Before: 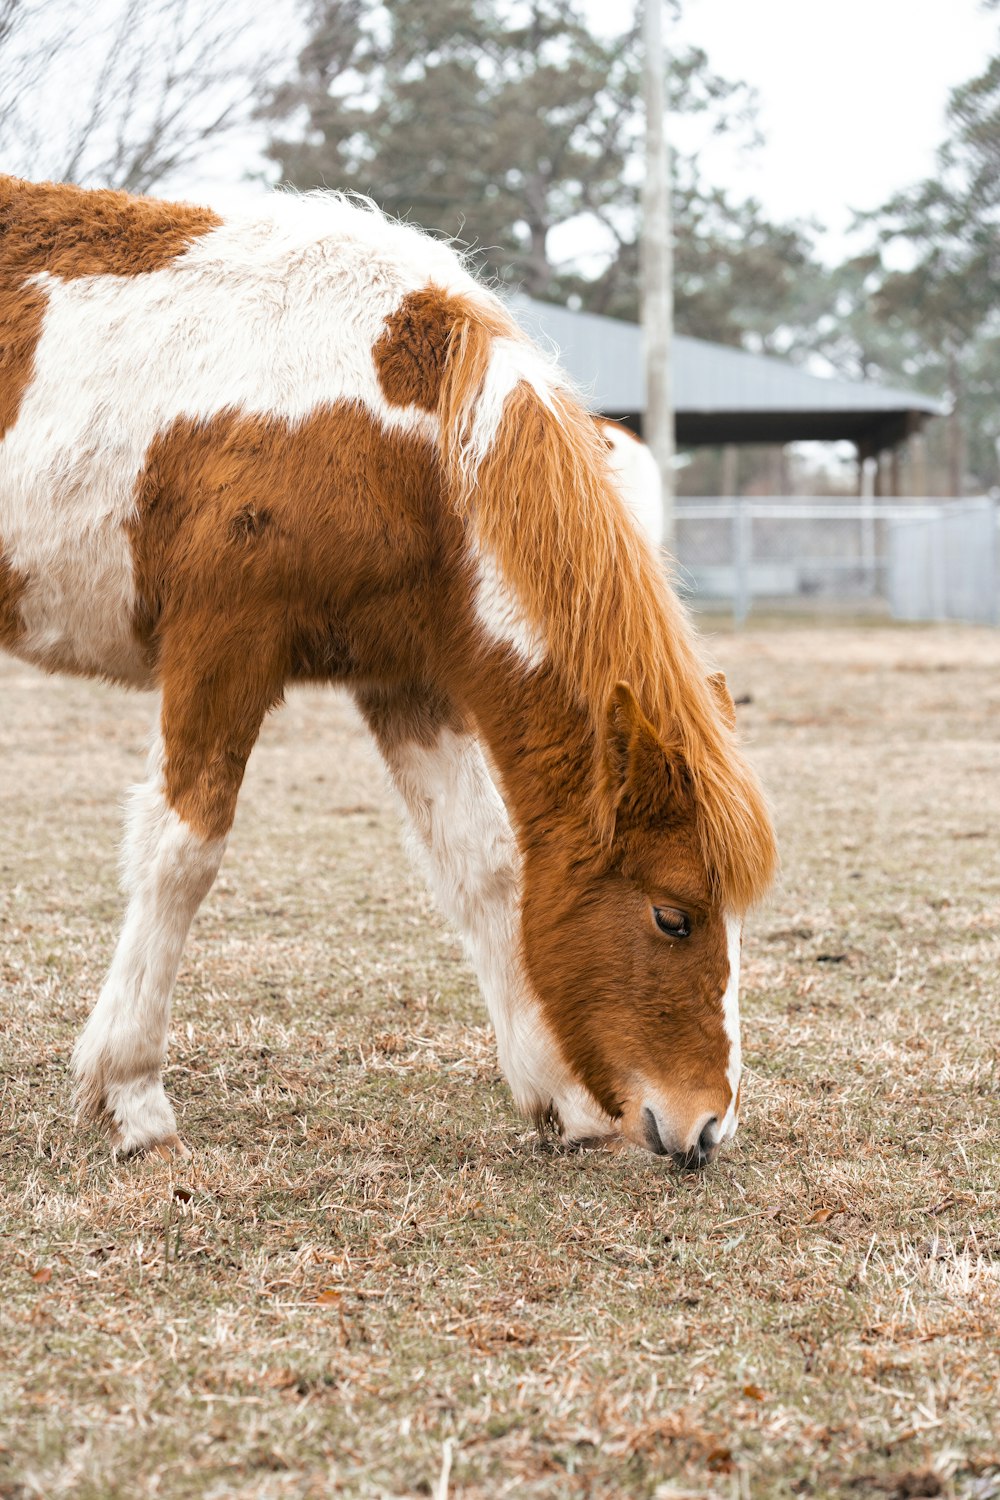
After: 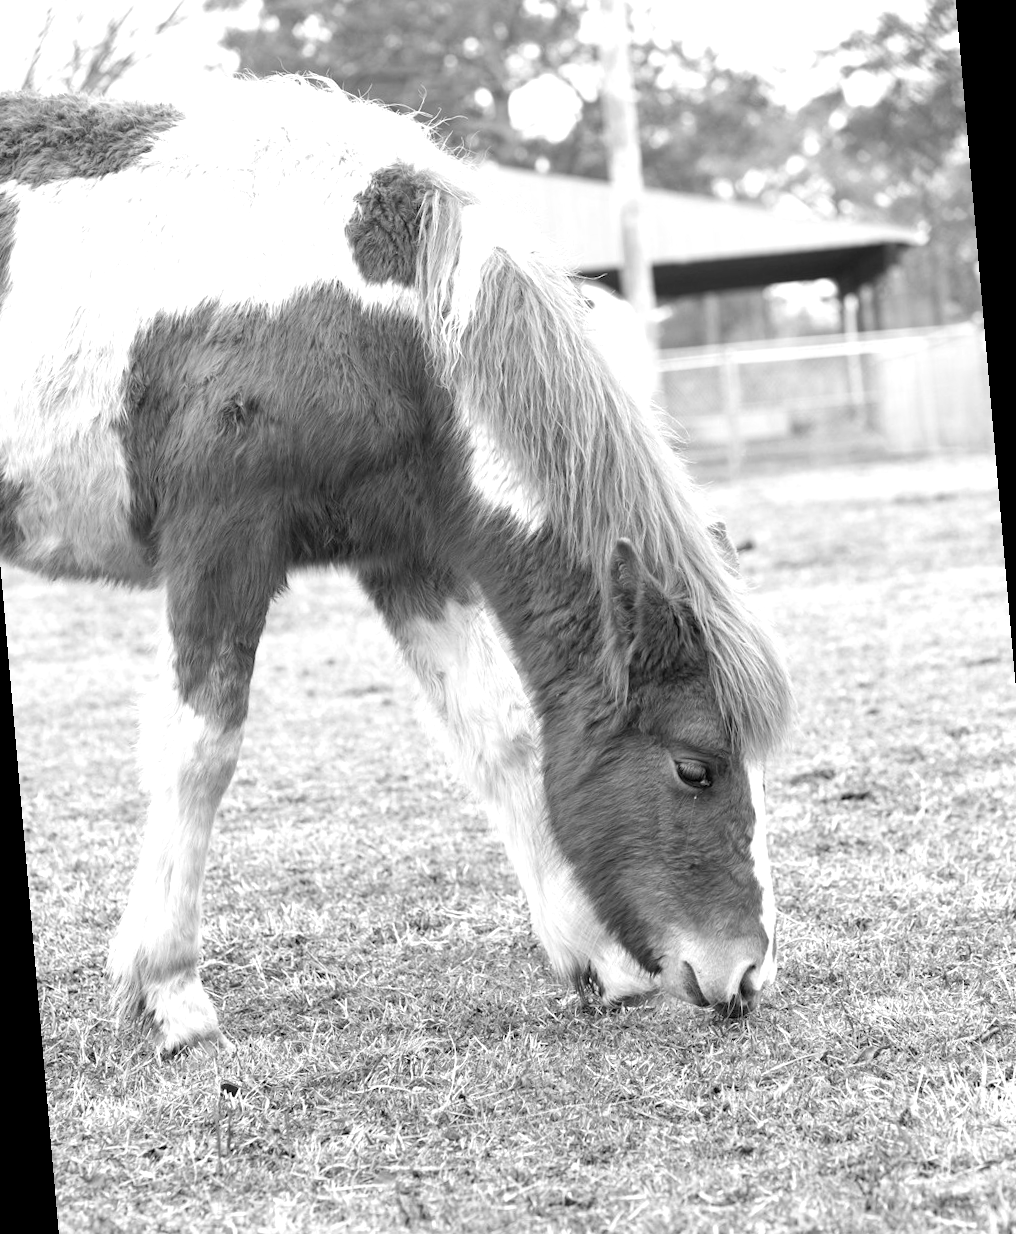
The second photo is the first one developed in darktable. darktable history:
rotate and perspective: rotation -5°, crop left 0.05, crop right 0.952, crop top 0.11, crop bottom 0.89
monochrome: on, module defaults
exposure: exposure 0.574 EV, compensate highlight preservation false
